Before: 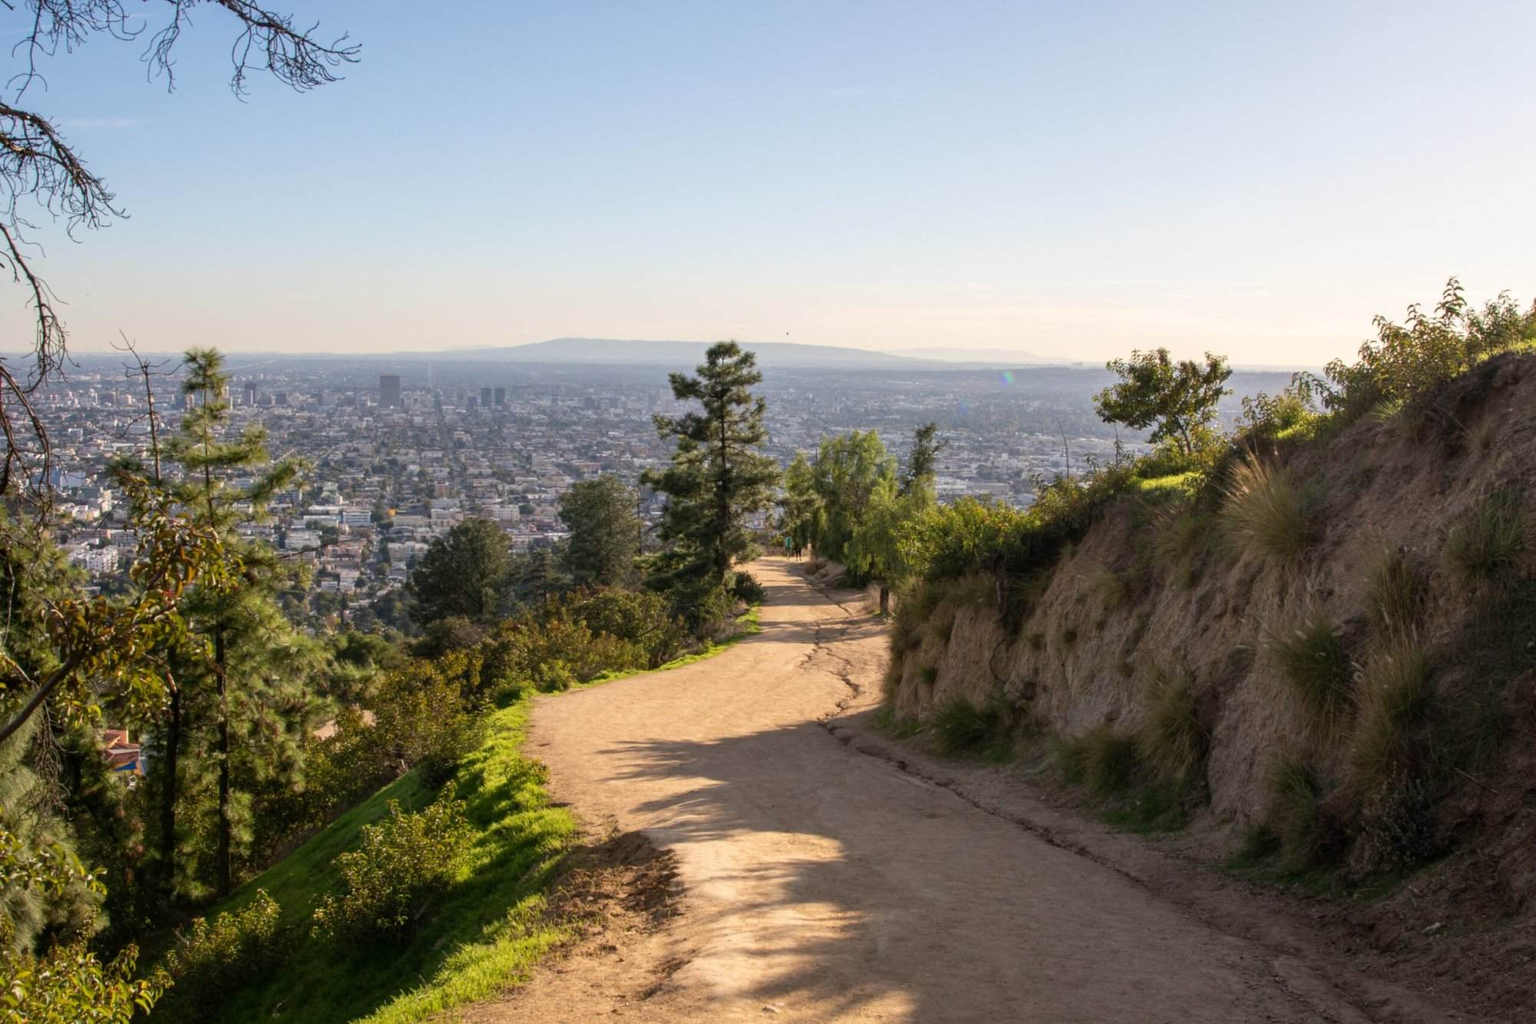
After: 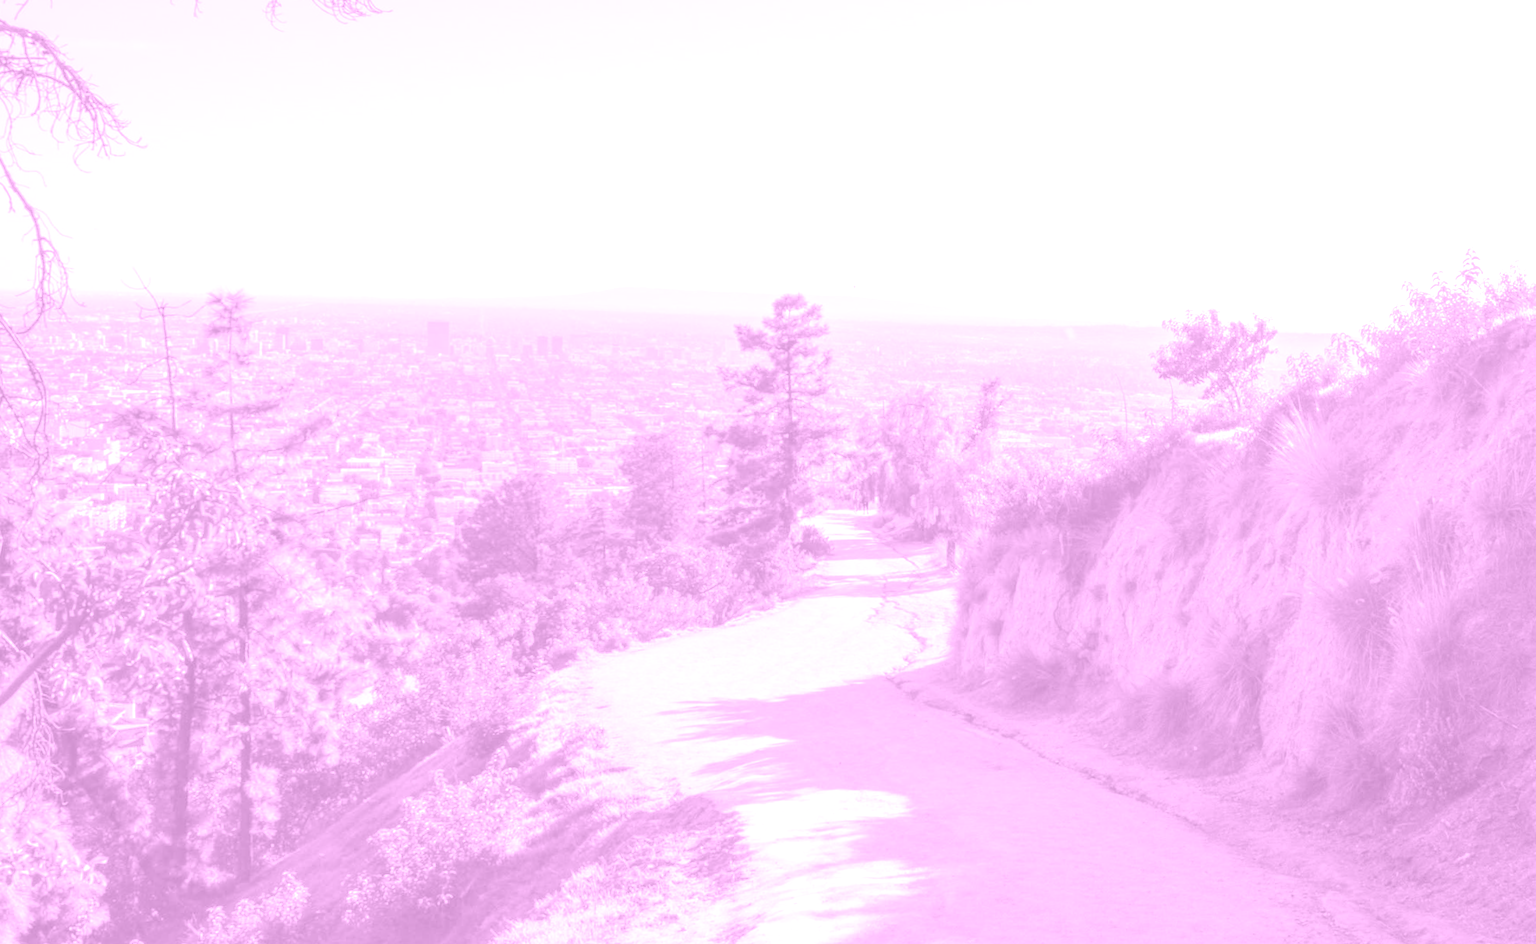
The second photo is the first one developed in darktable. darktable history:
local contrast: on, module defaults
rotate and perspective: rotation -0.013°, lens shift (vertical) -0.027, lens shift (horizontal) 0.178, crop left 0.016, crop right 0.989, crop top 0.082, crop bottom 0.918
colorize: hue 331.2°, saturation 75%, source mix 30.28%, lightness 70.52%, version 1
exposure: black level correction 0, exposure 1.675 EV, compensate exposure bias true, compensate highlight preservation false
